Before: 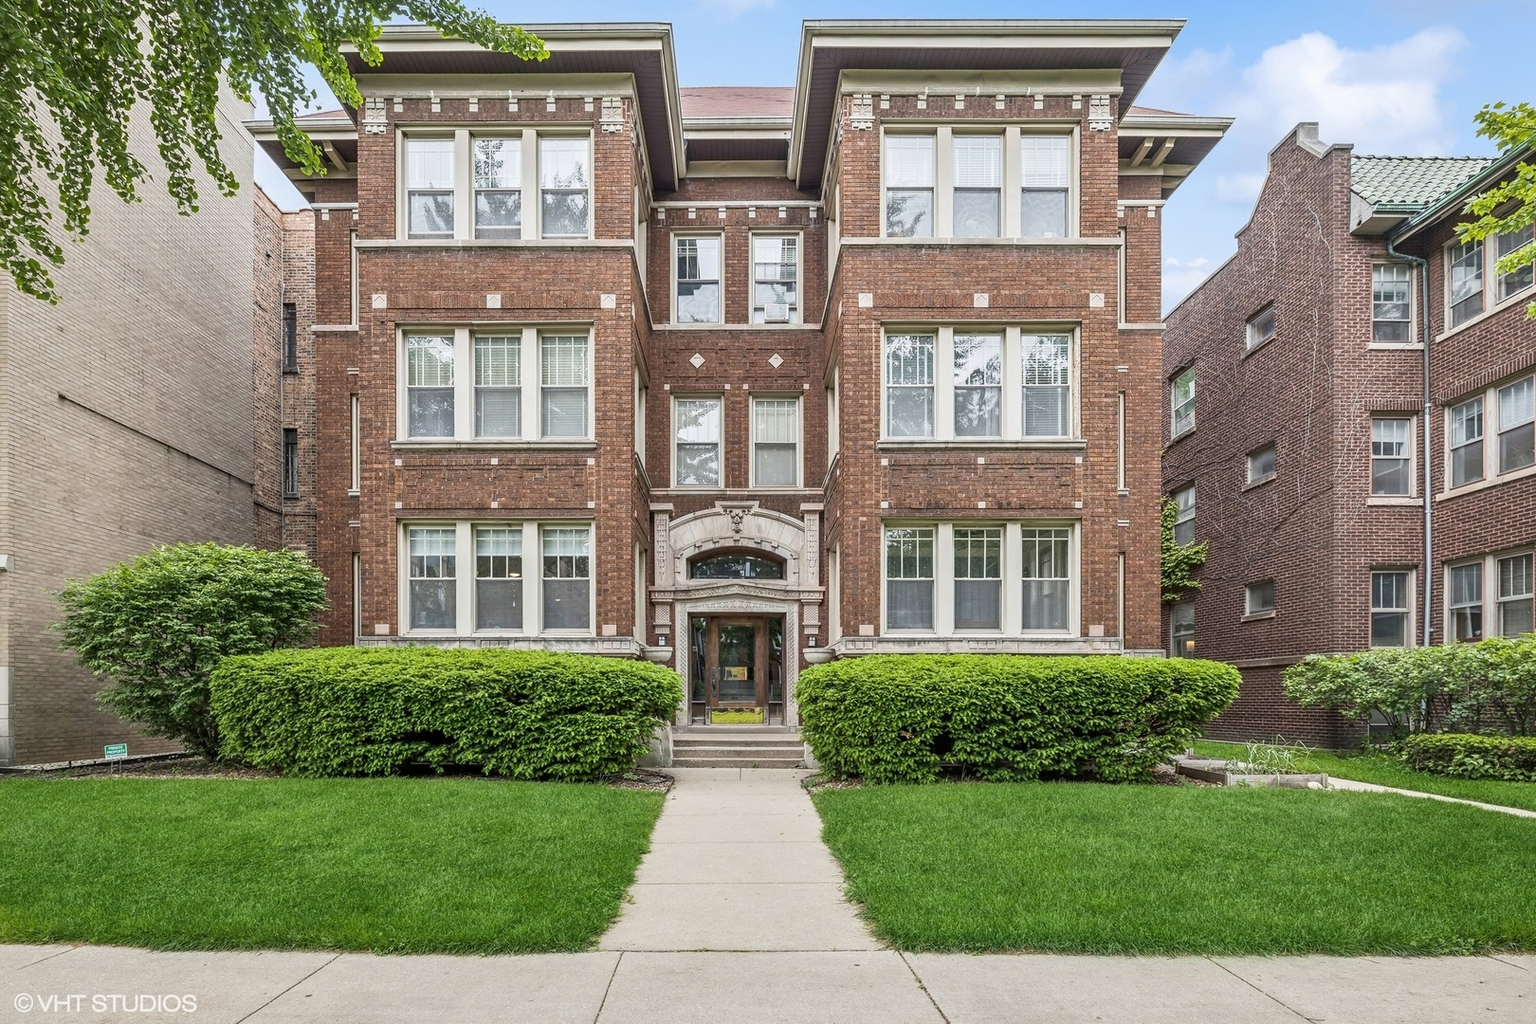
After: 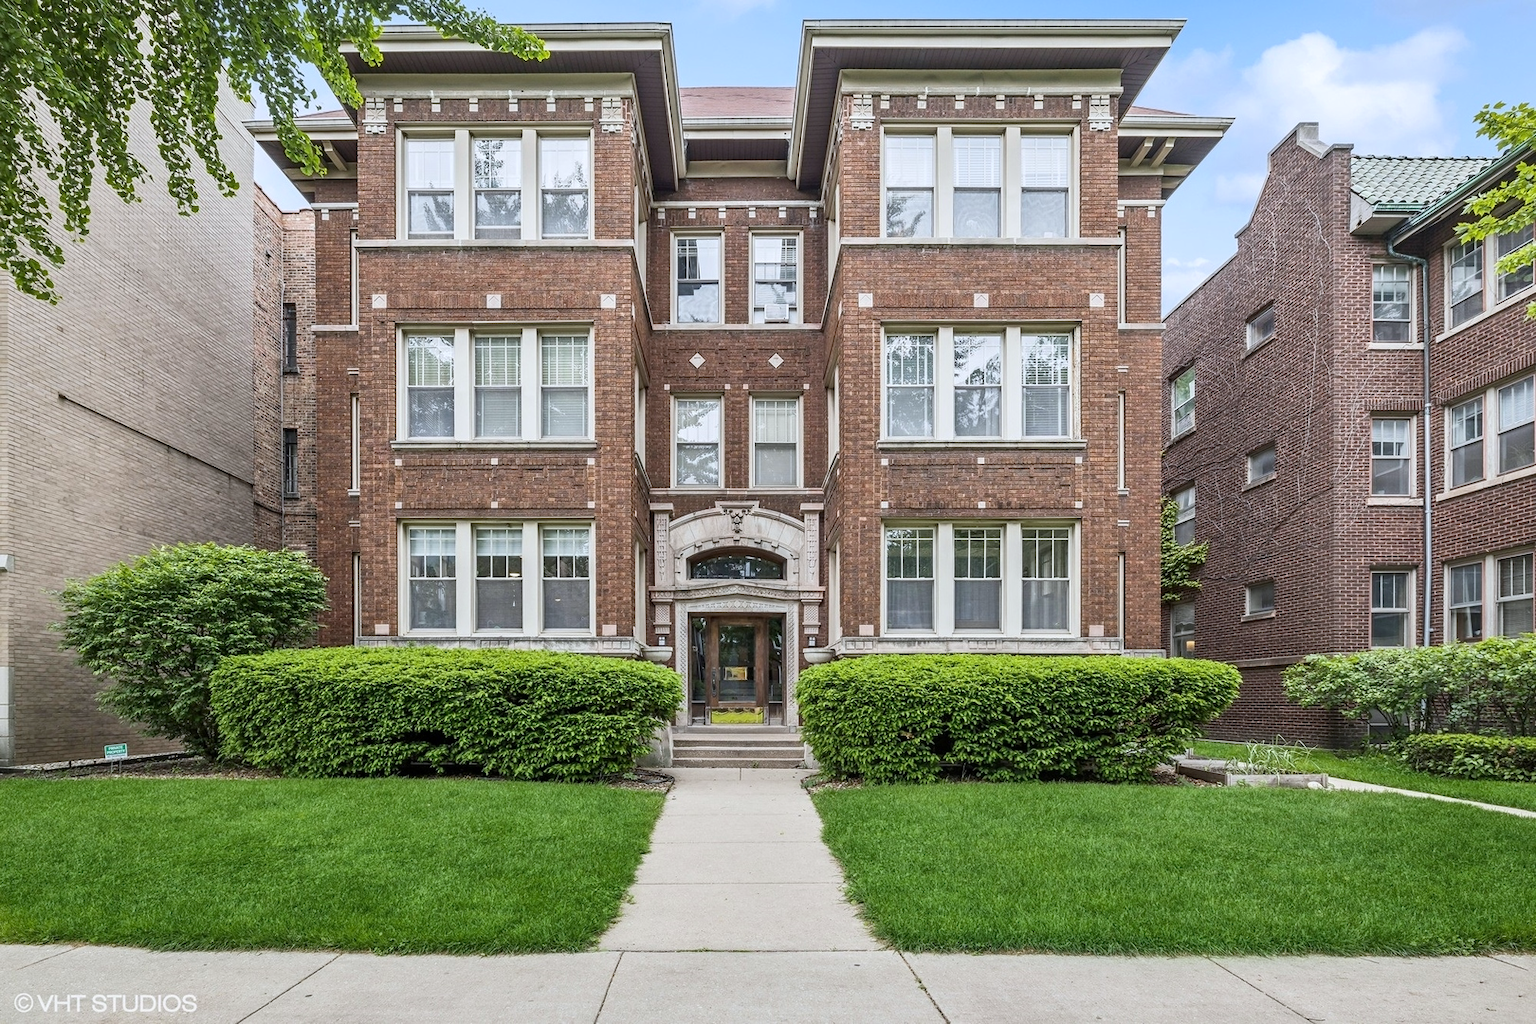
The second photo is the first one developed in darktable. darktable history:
contrast brightness saturation: contrast 0.08, saturation 0.02
white balance: red 0.98, blue 1.034
